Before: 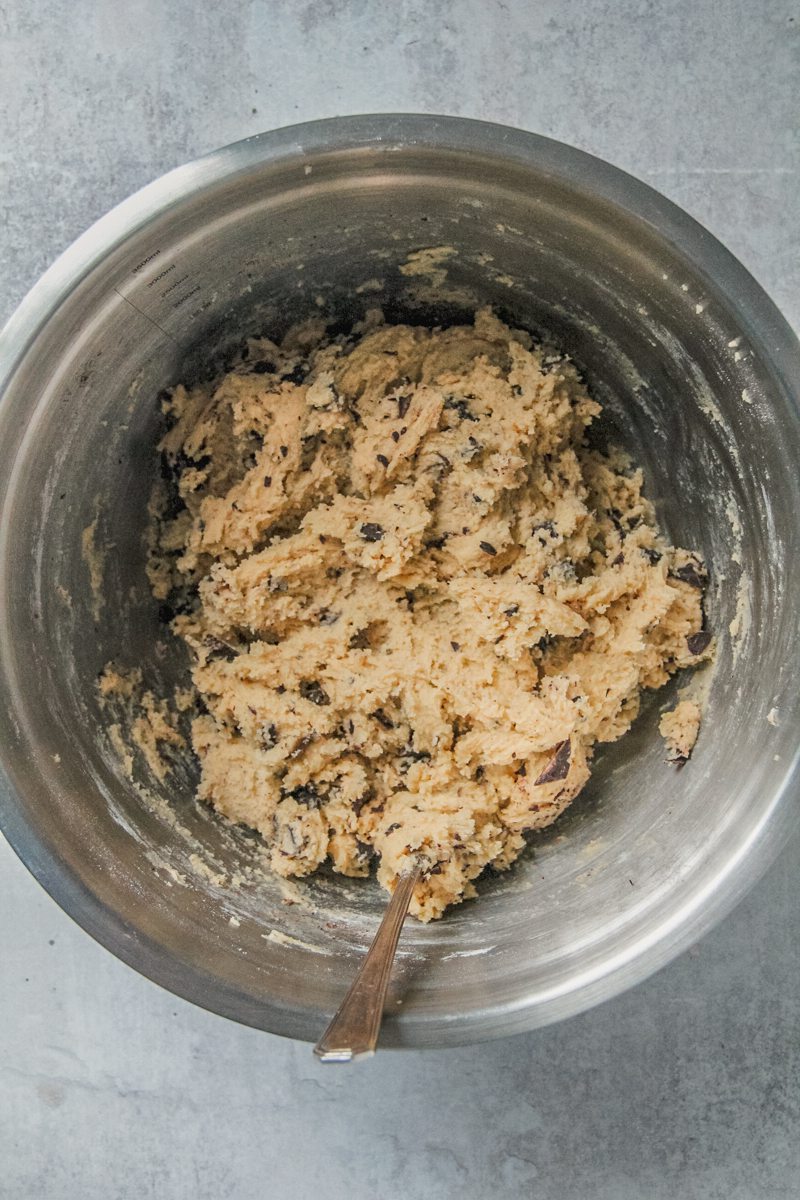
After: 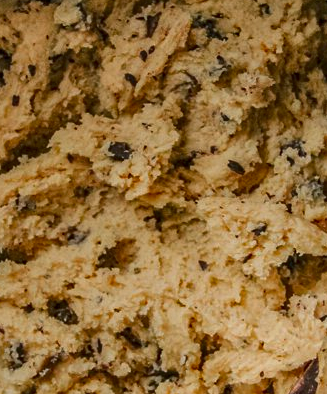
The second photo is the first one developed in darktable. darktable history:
contrast brightness saturation: brightness -0.251, saturation 0.201
crop: left 31.605%, top 31.827%, right 27.512%, bottom 35.297%
